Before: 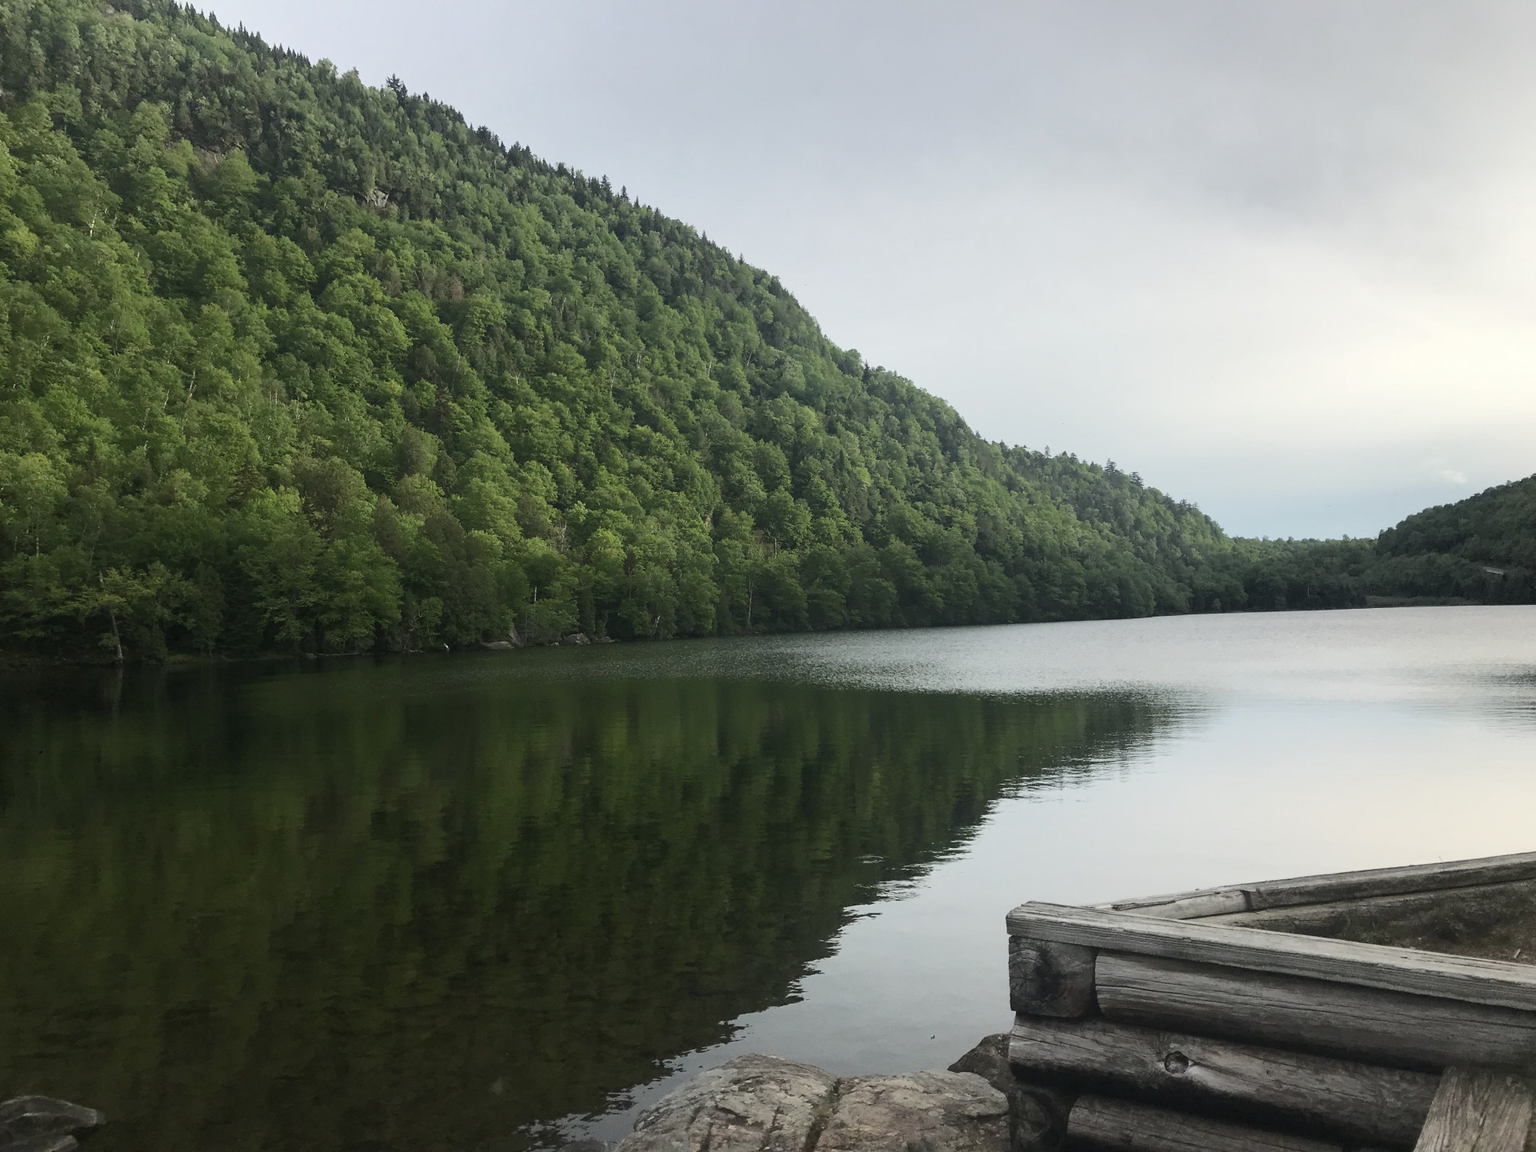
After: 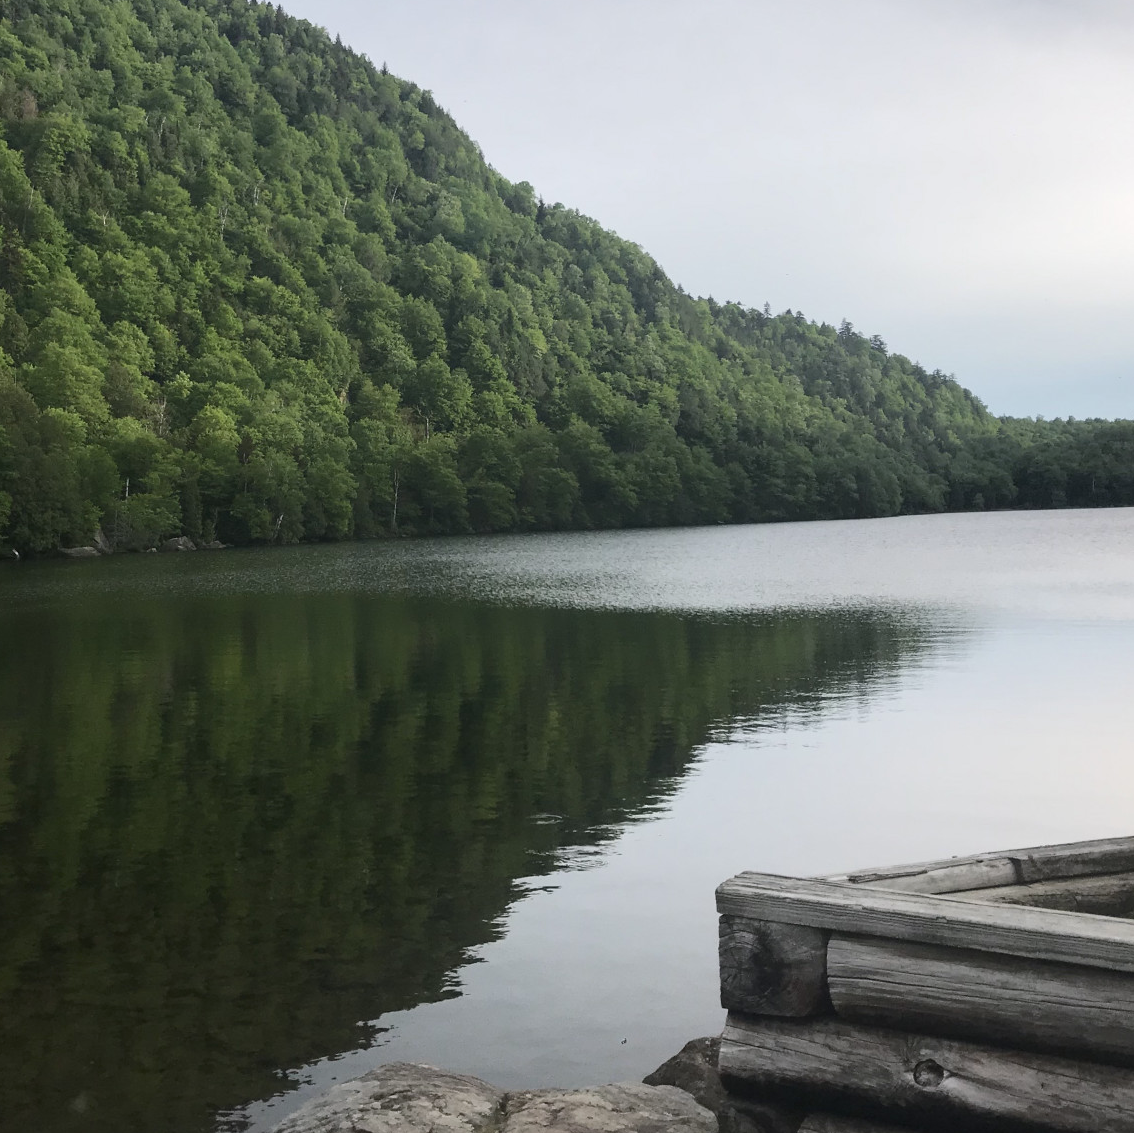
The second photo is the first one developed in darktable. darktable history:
crop and rotate: left 28.256%, top 17.734%, right 12.656%, bottom 3.573%
white balance: red 1.004, blue 1.024
